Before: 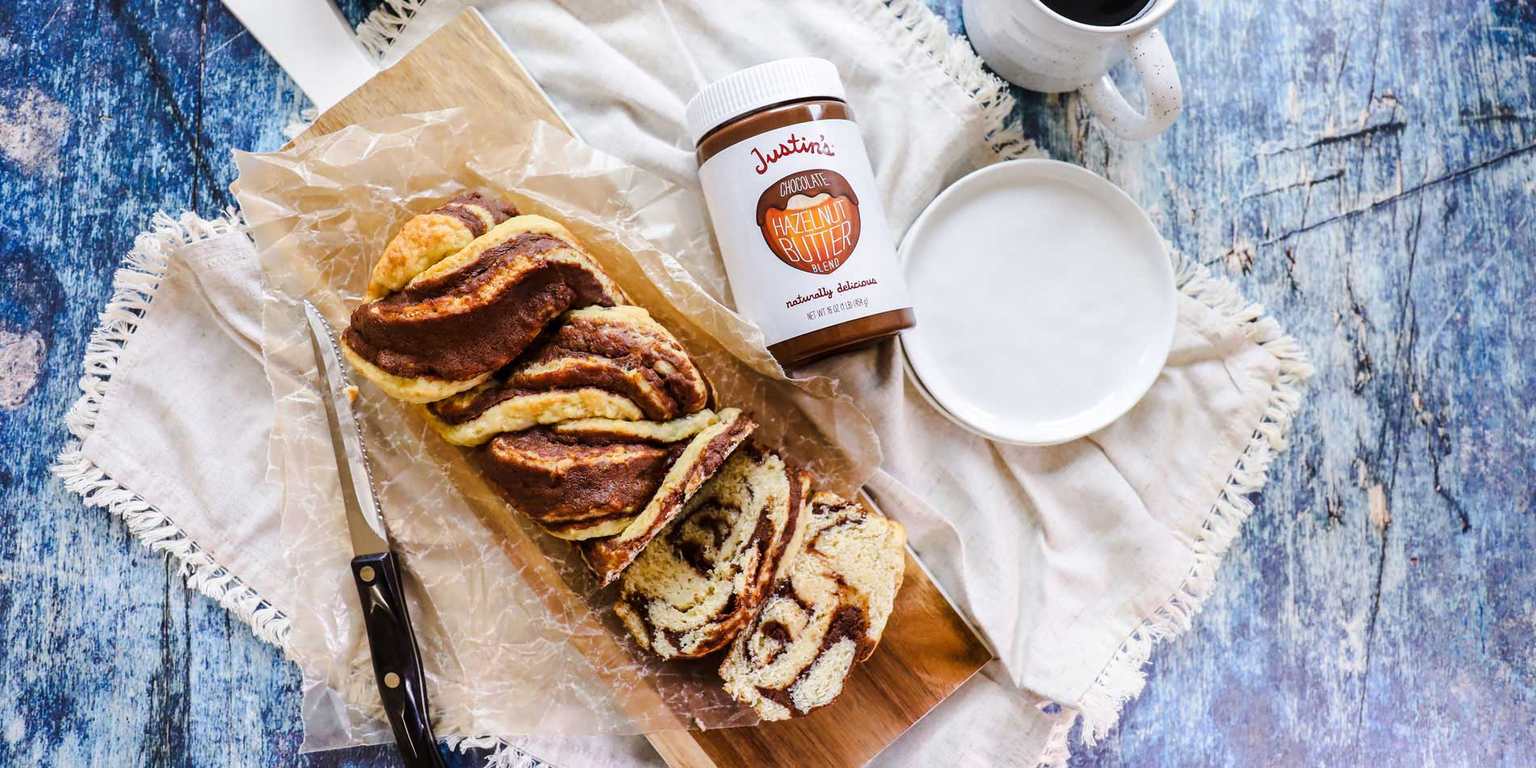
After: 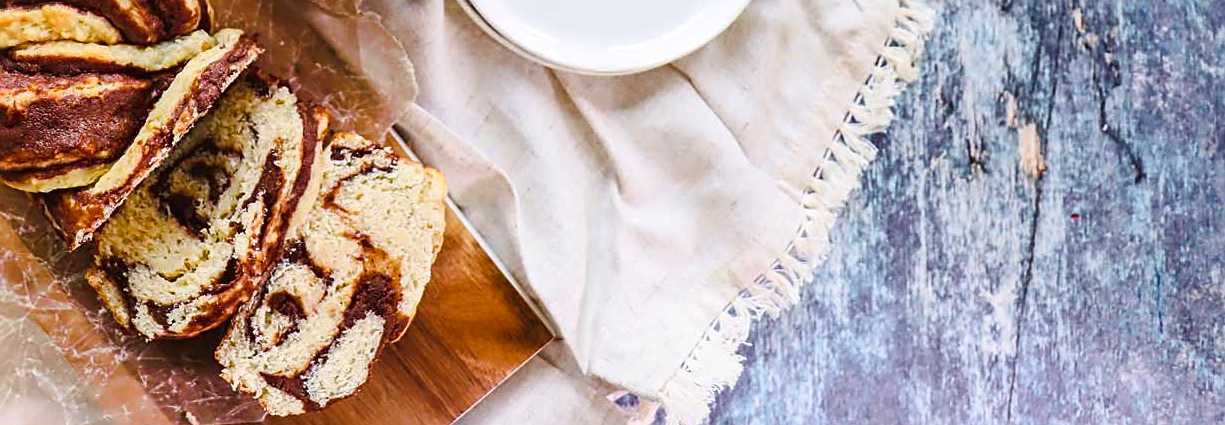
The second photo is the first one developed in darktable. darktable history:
crop and rotate: left 35.509%, top 50.238%, bottom 4.934%
sharpen: on, module defaults
tone curve: curves: ch0 [(0, 0.024) (0.119, 0.146) (0.474, 0.464) (0.718, 0.721) (0.817, 0.839) (1, 0.998)]; ch1 [(0, 0) (0.377, 0.416) (0.439, 0.451) (0.477, 0.477) (0.501, 0.504) (0.538, 0.544) (0.58, 0.602) (0.664, 0.676) (0.783, 0.804) (1, 1)]; ch2 [(0, 0) (0.38, 0.405) (0.463, 0.456) (0.498, 0.497) (0.524, 0.535) (0.578, 0.576) (0.648, 0.665) (1, 1)], color space Lab, independent channels, preserve colors none
